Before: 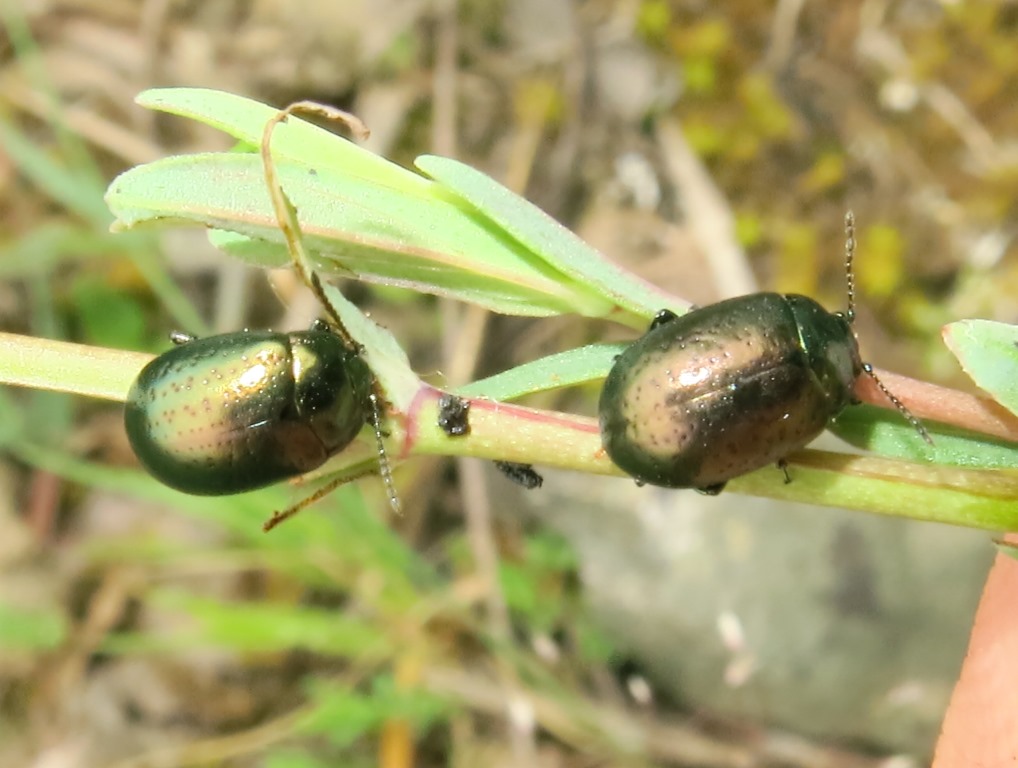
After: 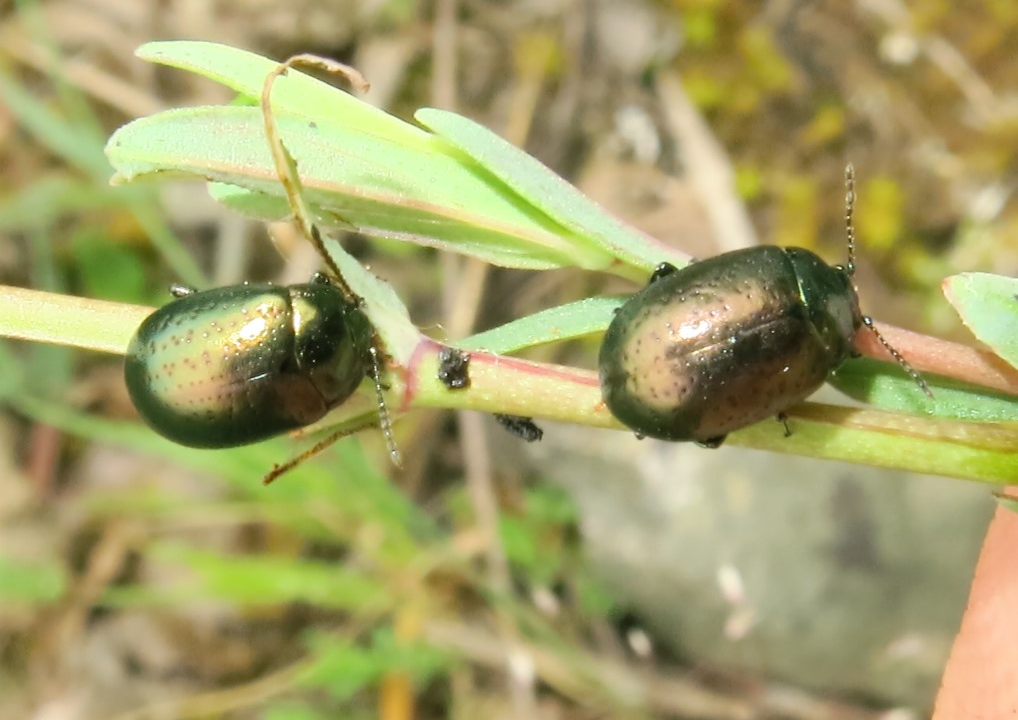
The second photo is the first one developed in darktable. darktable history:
crop and rotate: top 6.164%
